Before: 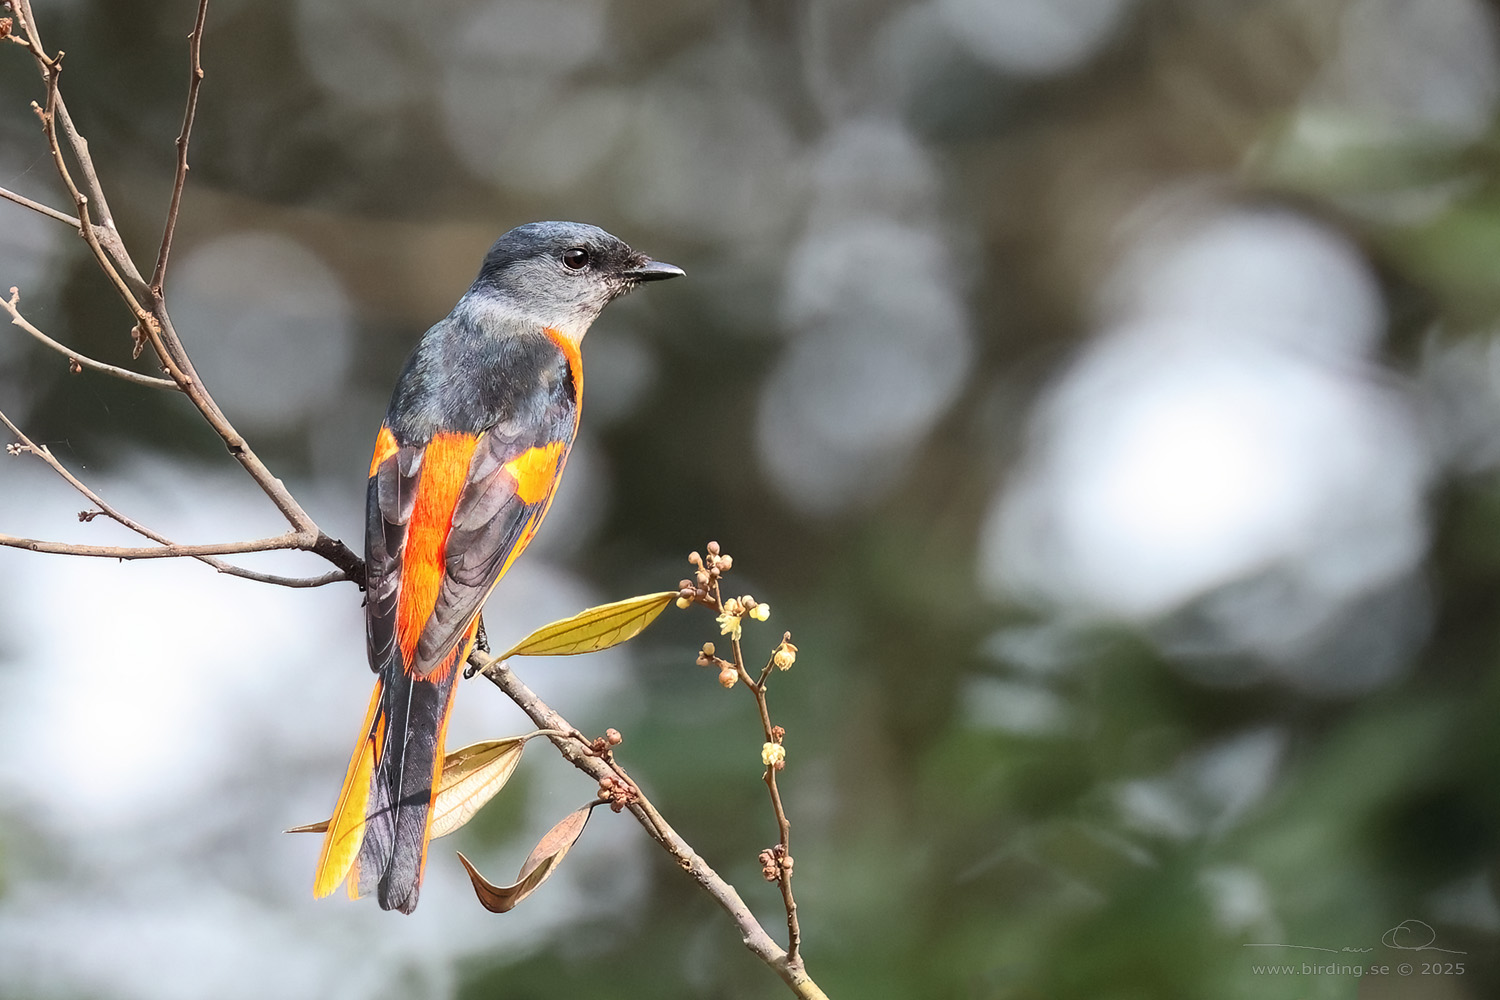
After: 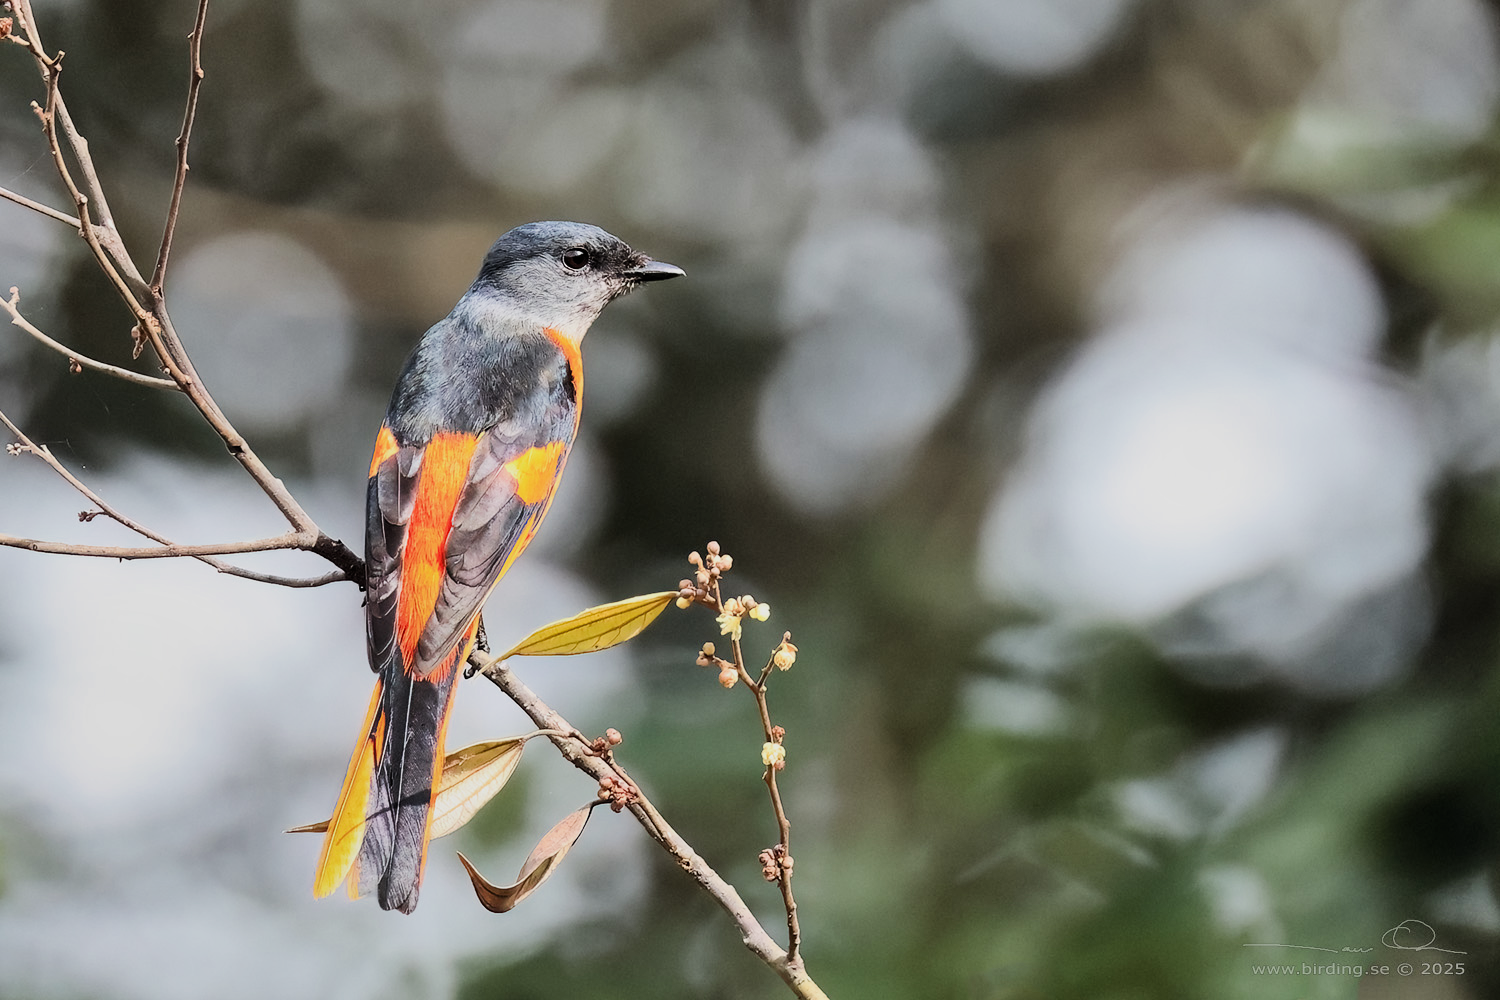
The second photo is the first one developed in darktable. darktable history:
color zones: curves: ch0 [(0, 0.5) (0.143, 0.5) (0.286, 0.5) (0.429, 0.495) (0.571, 0.437) (0.714, 0.44) (0.857, 0.496) (1, 0.5)]
shadows and highlights: soften with gaussian
filmic rgb: black relative exposure -7.65 EV, white relative exposure 4.56 EV, hardness 3.61
exposure: exposure 0.131 EV, compensate highlight preservation false
tone equalizer: -8 EV -0.417 EV, -7 EV -0.389 EV, -6 EV -0.333 EV, -5 EV -0.222 EV, -3 EV 0.222 EV, -2 EV 0.333 EV, -1 EV 0.389 EV, +0 EV 0.417 EV, edges refinement/feathering 500, mask exposure compensation -1.57 EV, preserve details no
